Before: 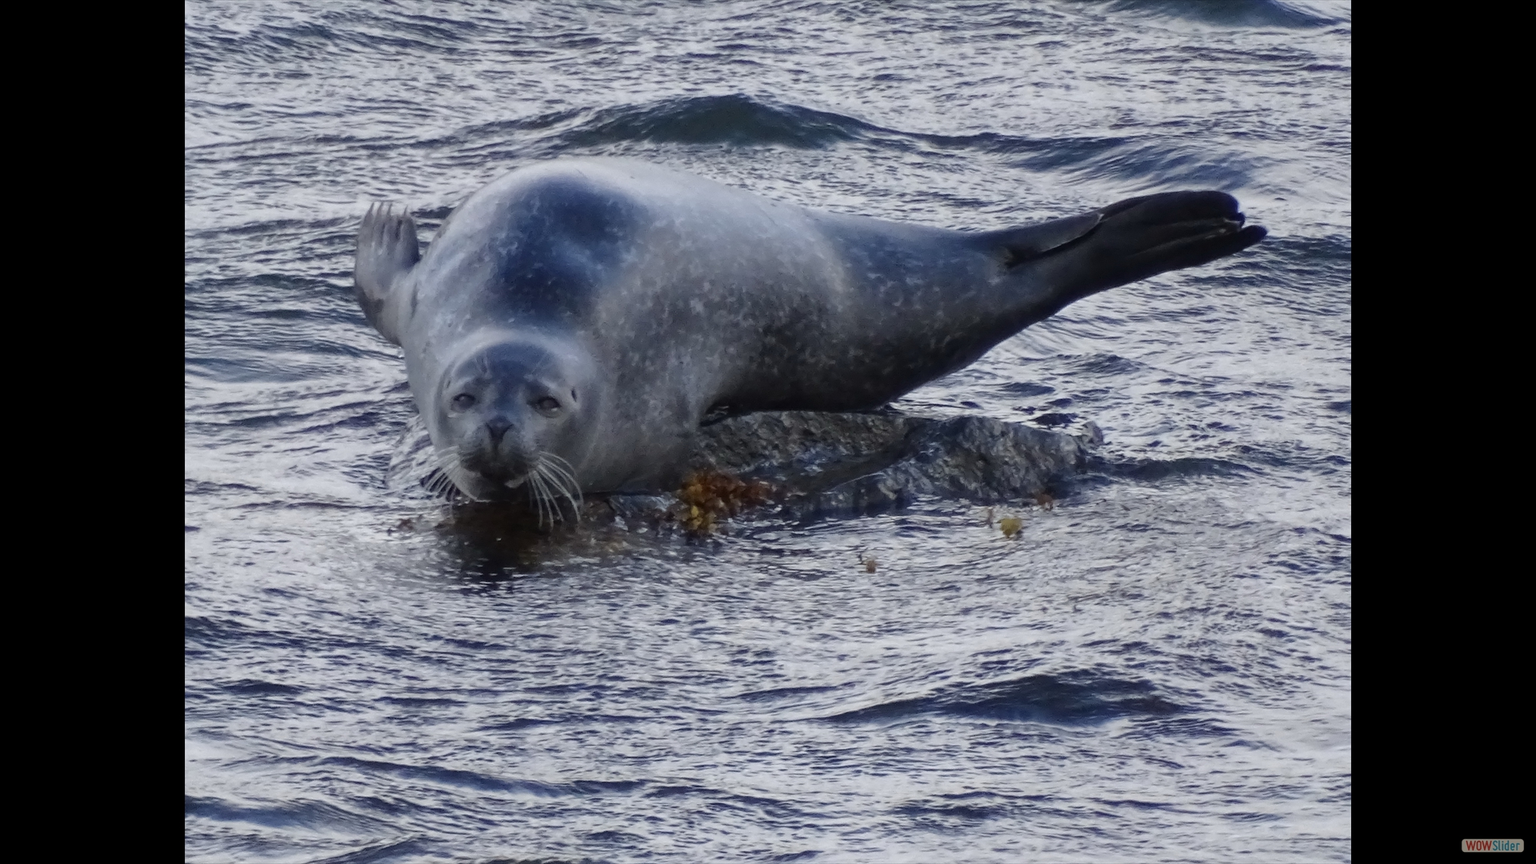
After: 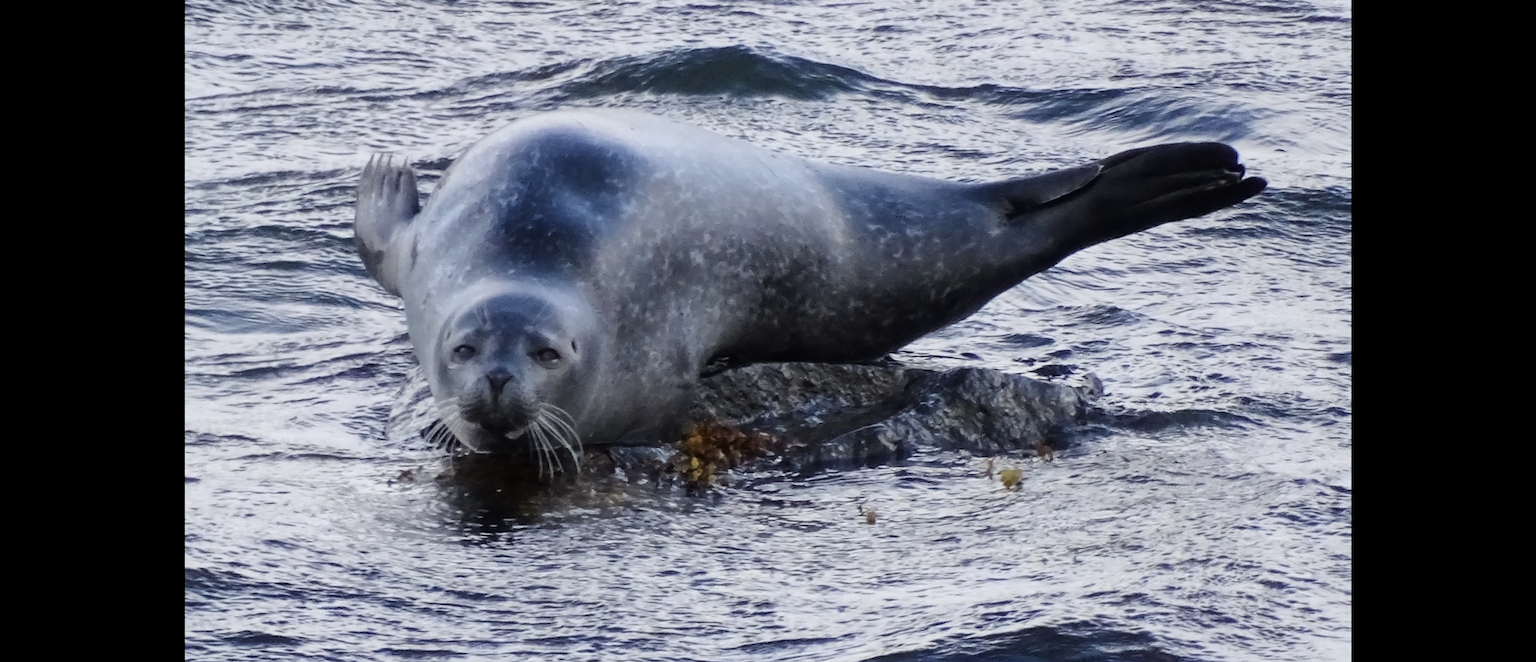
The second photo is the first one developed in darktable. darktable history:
crop: top 5.667%, bottom 17.637%
tone curve: curves: ch0 [(0, 0) (0.004, 0.001) (0.133, 0.112) (0.325, 0.362) (0.832, 0.893) (1, 1)], color space Lab, linked channels, preserve colors none
